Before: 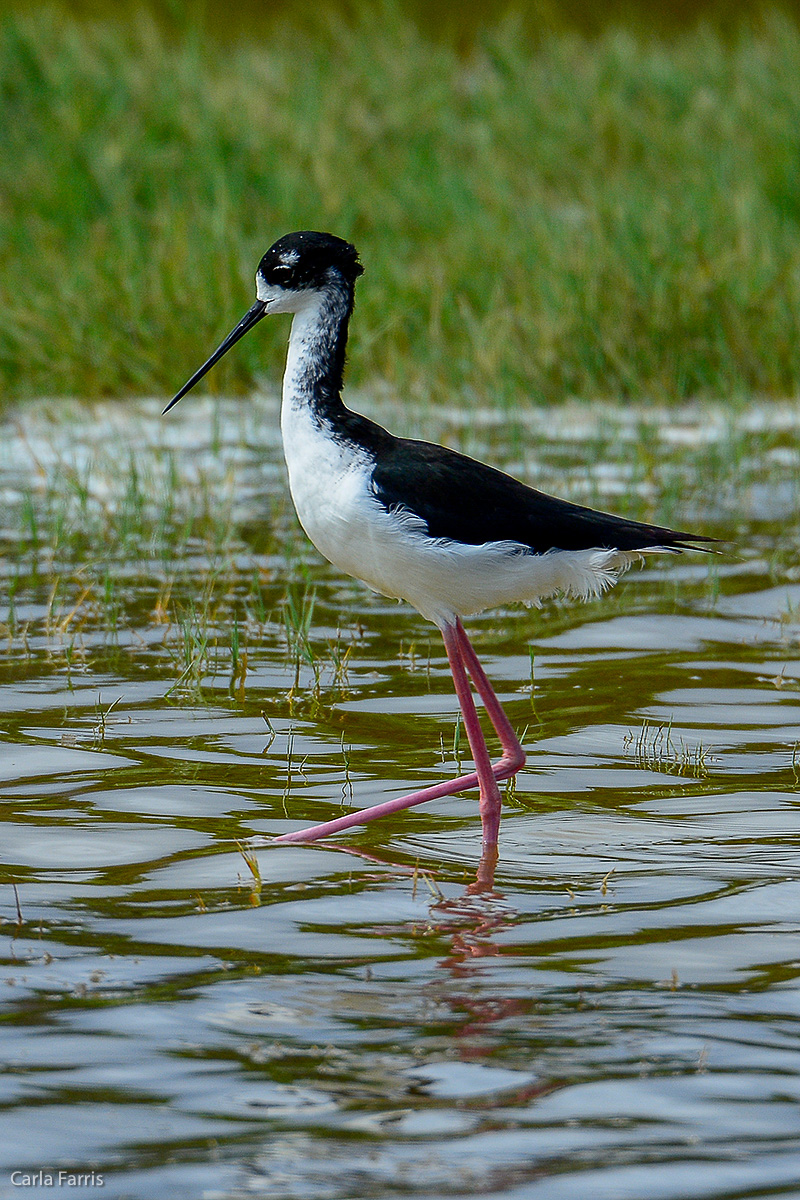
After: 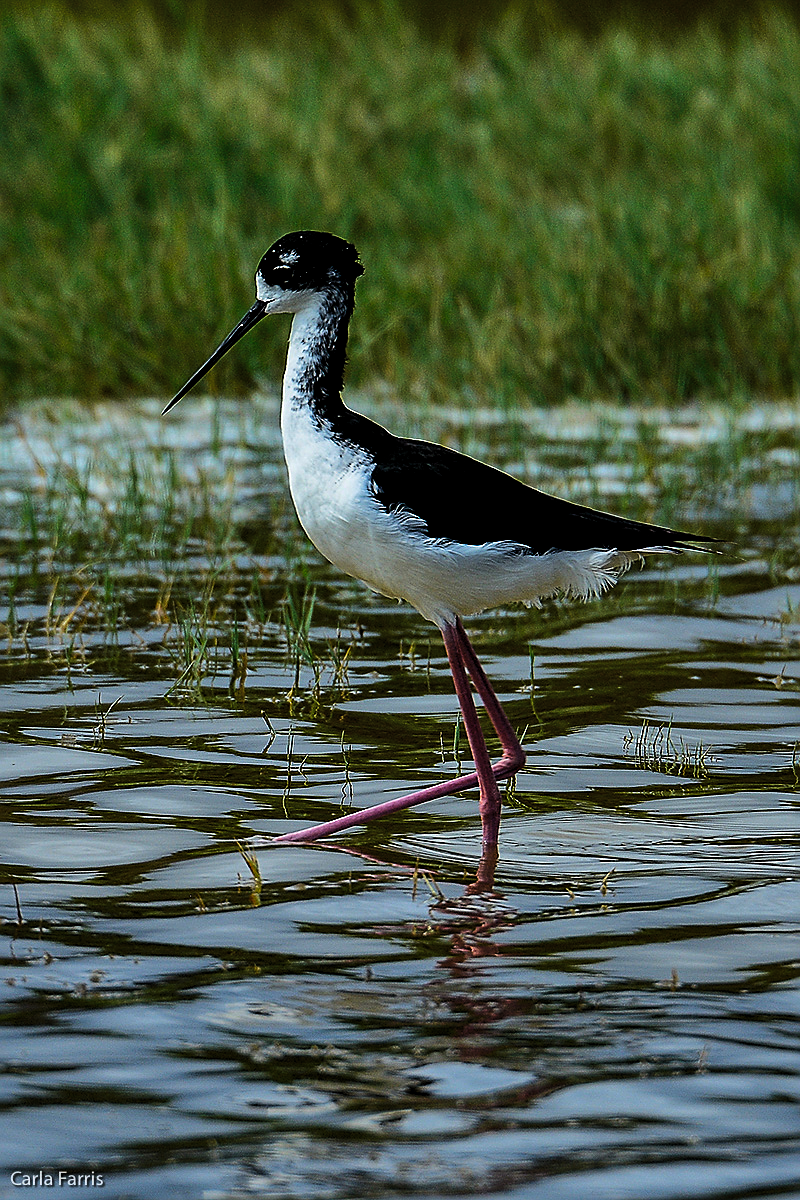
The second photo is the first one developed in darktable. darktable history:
exposure: black level correction -0.016, compensate highlight preservation false
contrast brightness saturation: contrast 0.116, brightness -0.119, saturation 0.2
sharpen: on, module defaults
velvia: on, module defaults
shadows and highlights: soften with gaussian
levels: levels [0.116, 0.574, 1]
